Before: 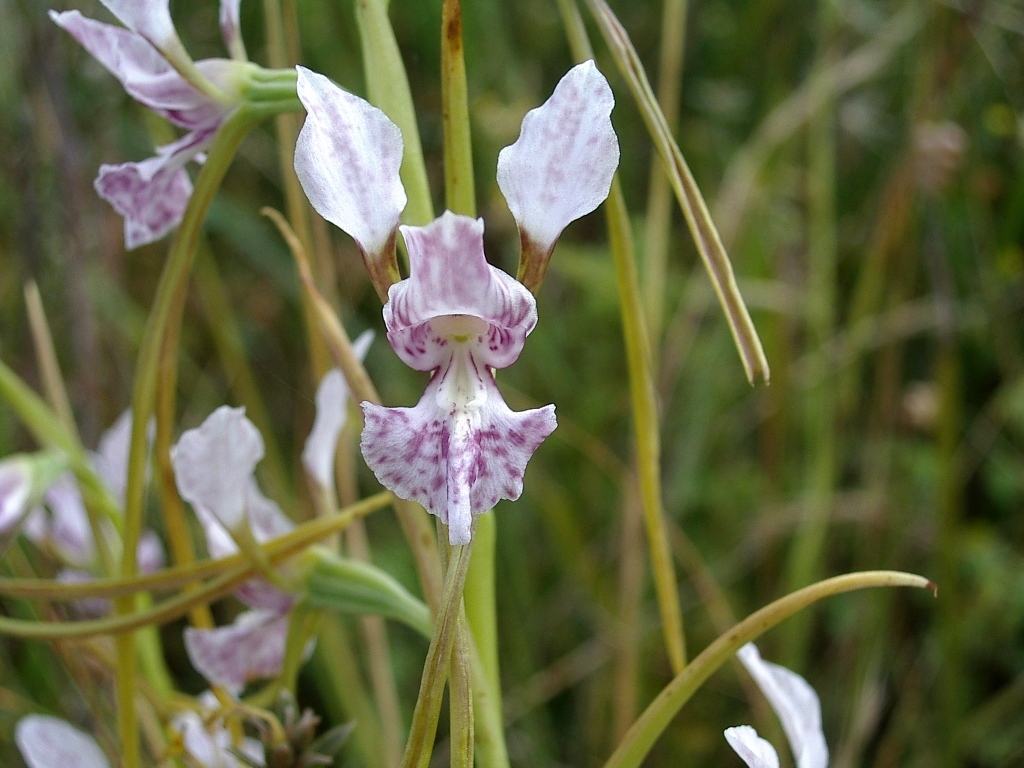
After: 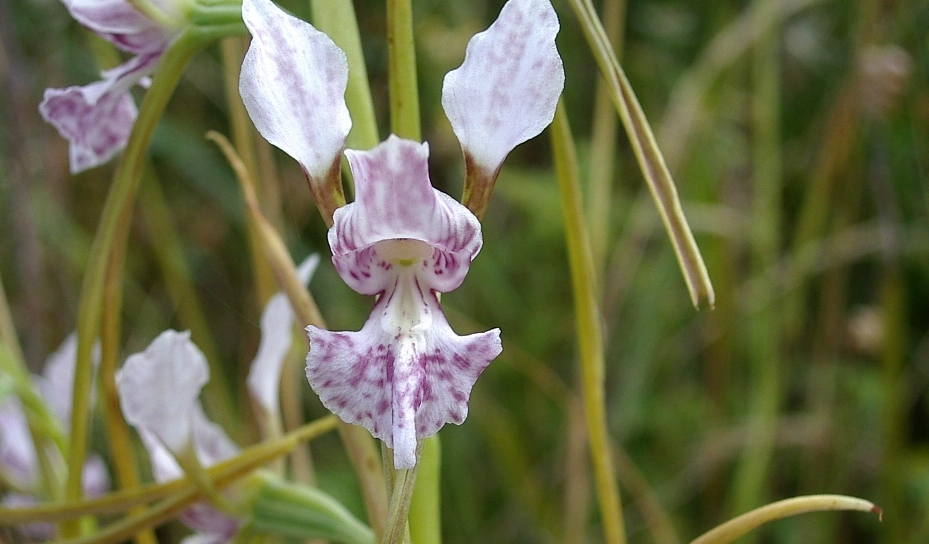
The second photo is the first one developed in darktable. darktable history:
crop: left 5.443%, top 9.96%, right 3.808%, bottom 19.154%
